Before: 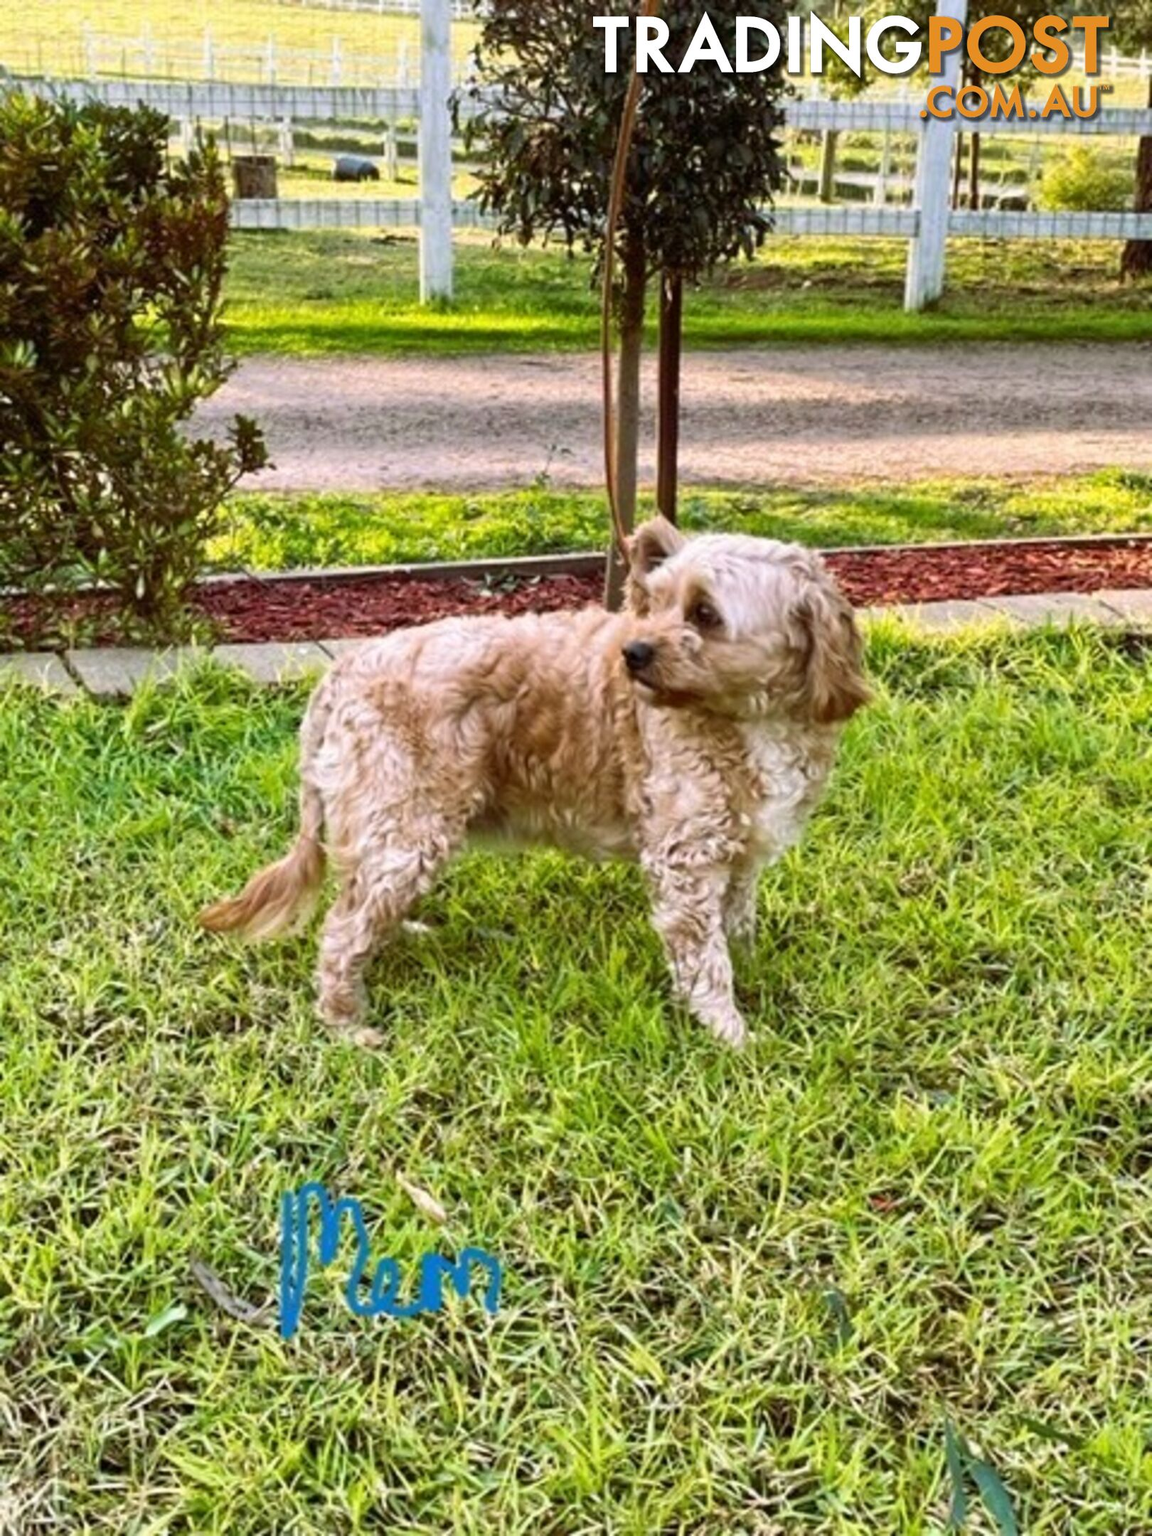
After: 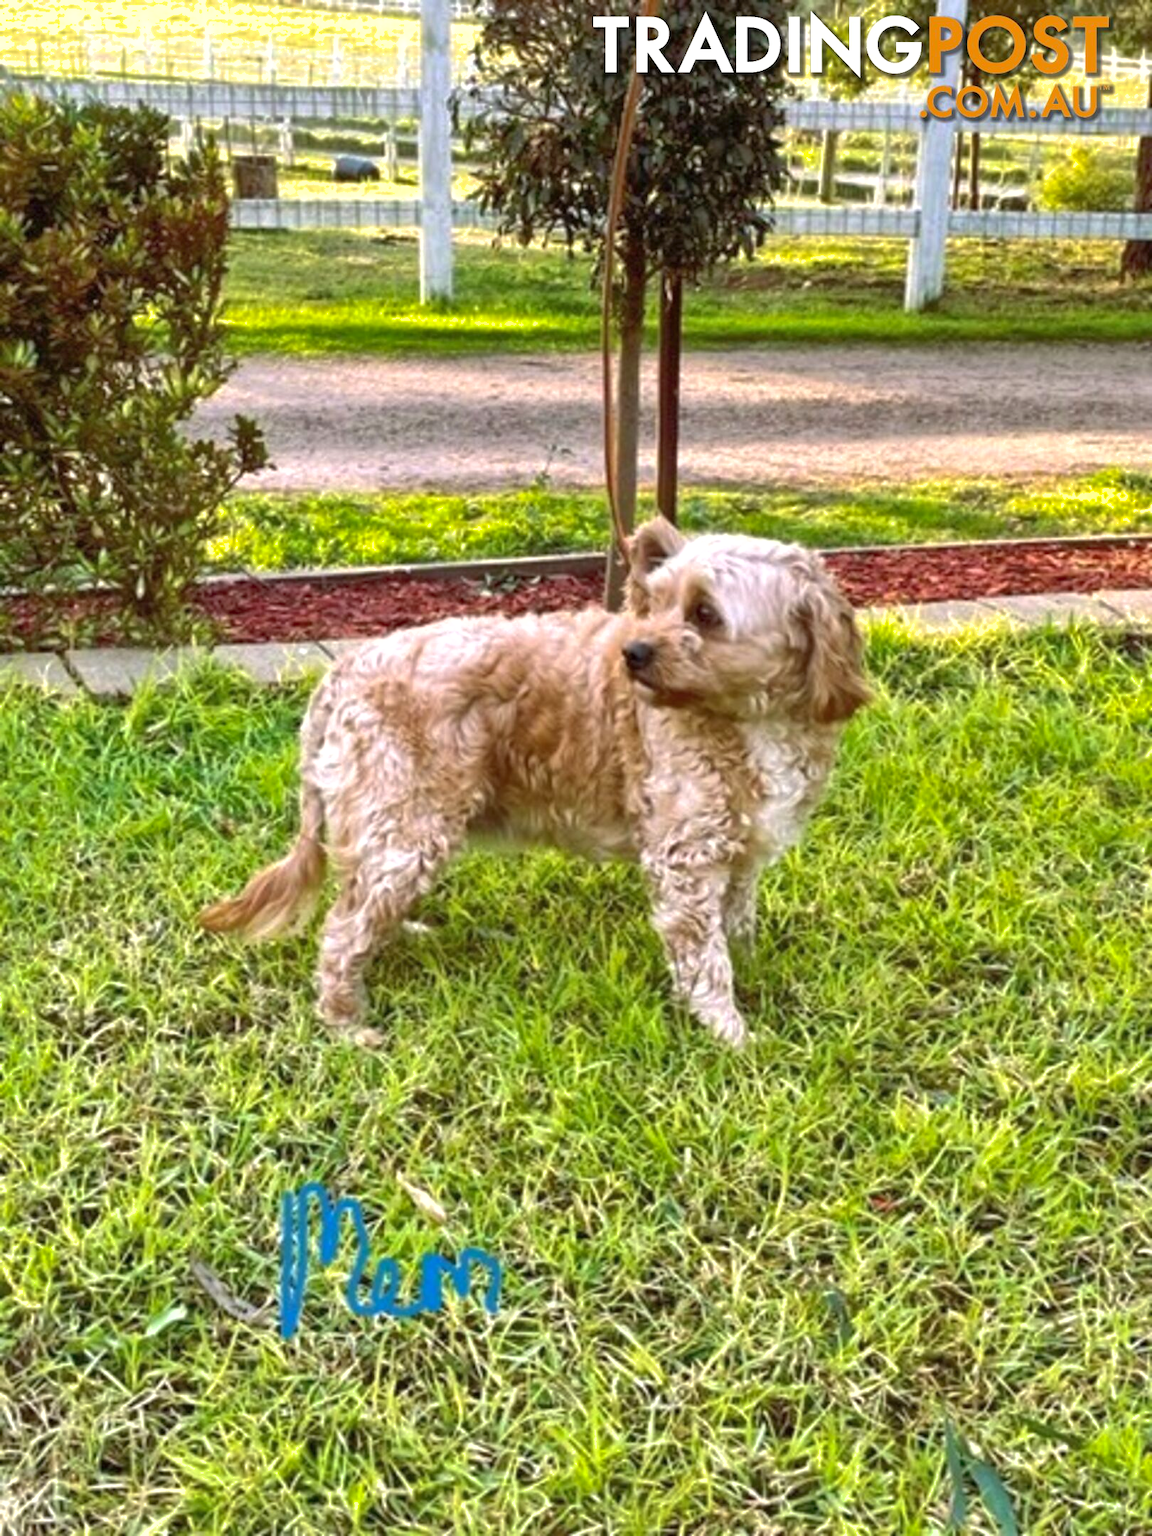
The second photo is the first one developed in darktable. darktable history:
shadows and highlights: on, module defaults
exposure: exposure 0.296 EV, compensate highlight preservation false
